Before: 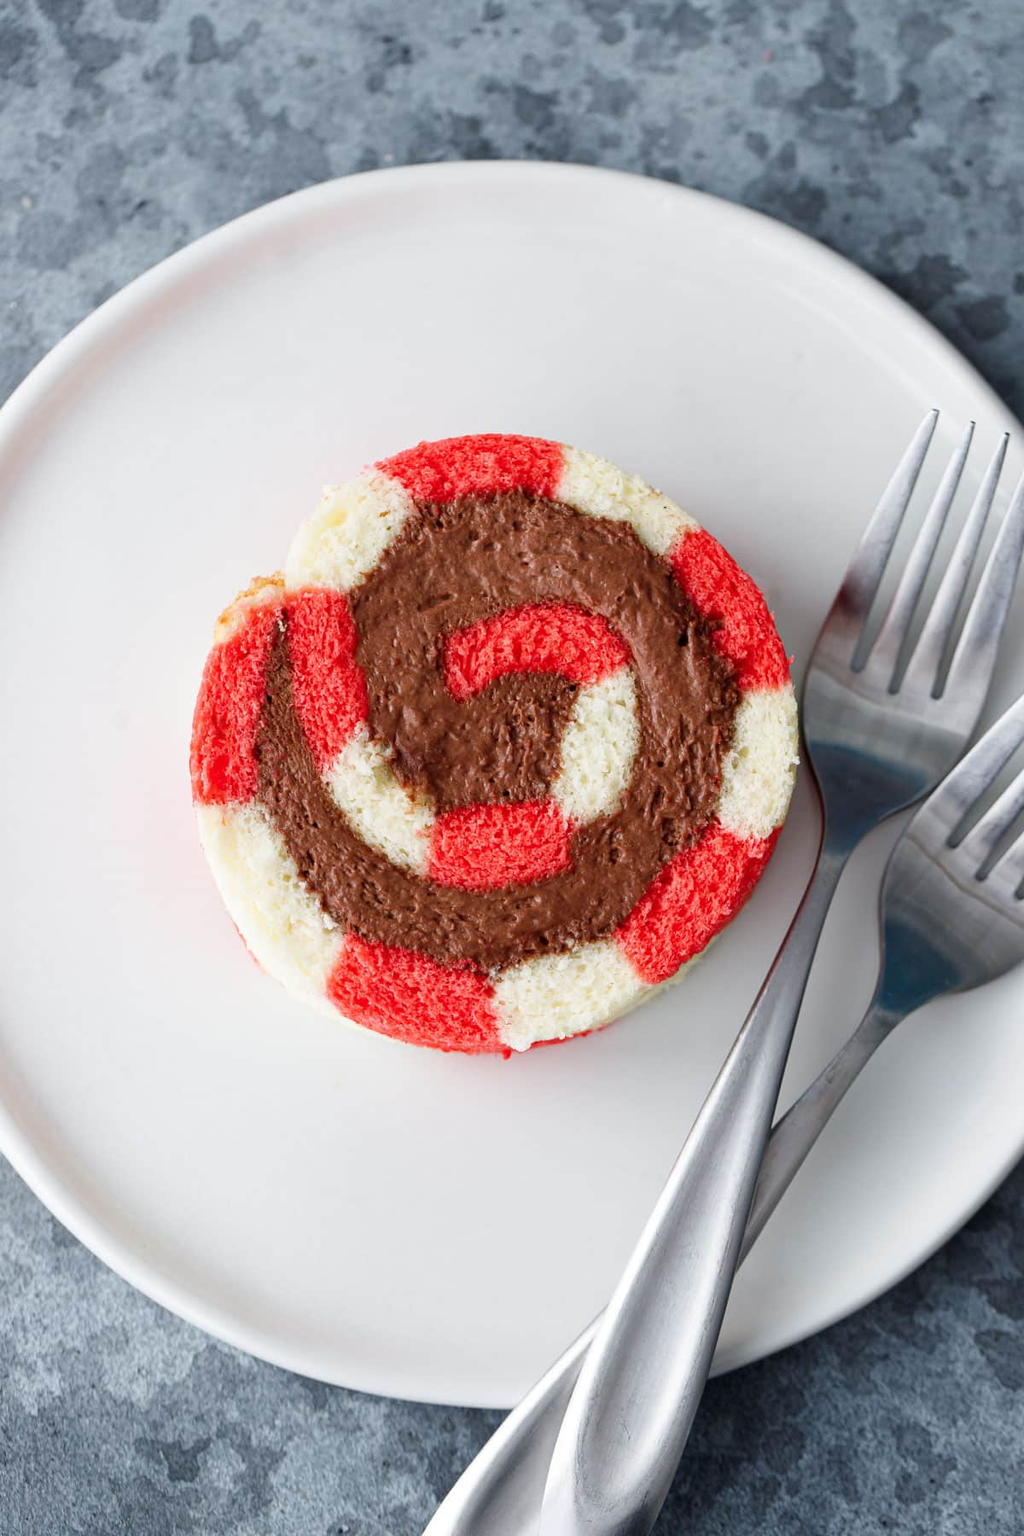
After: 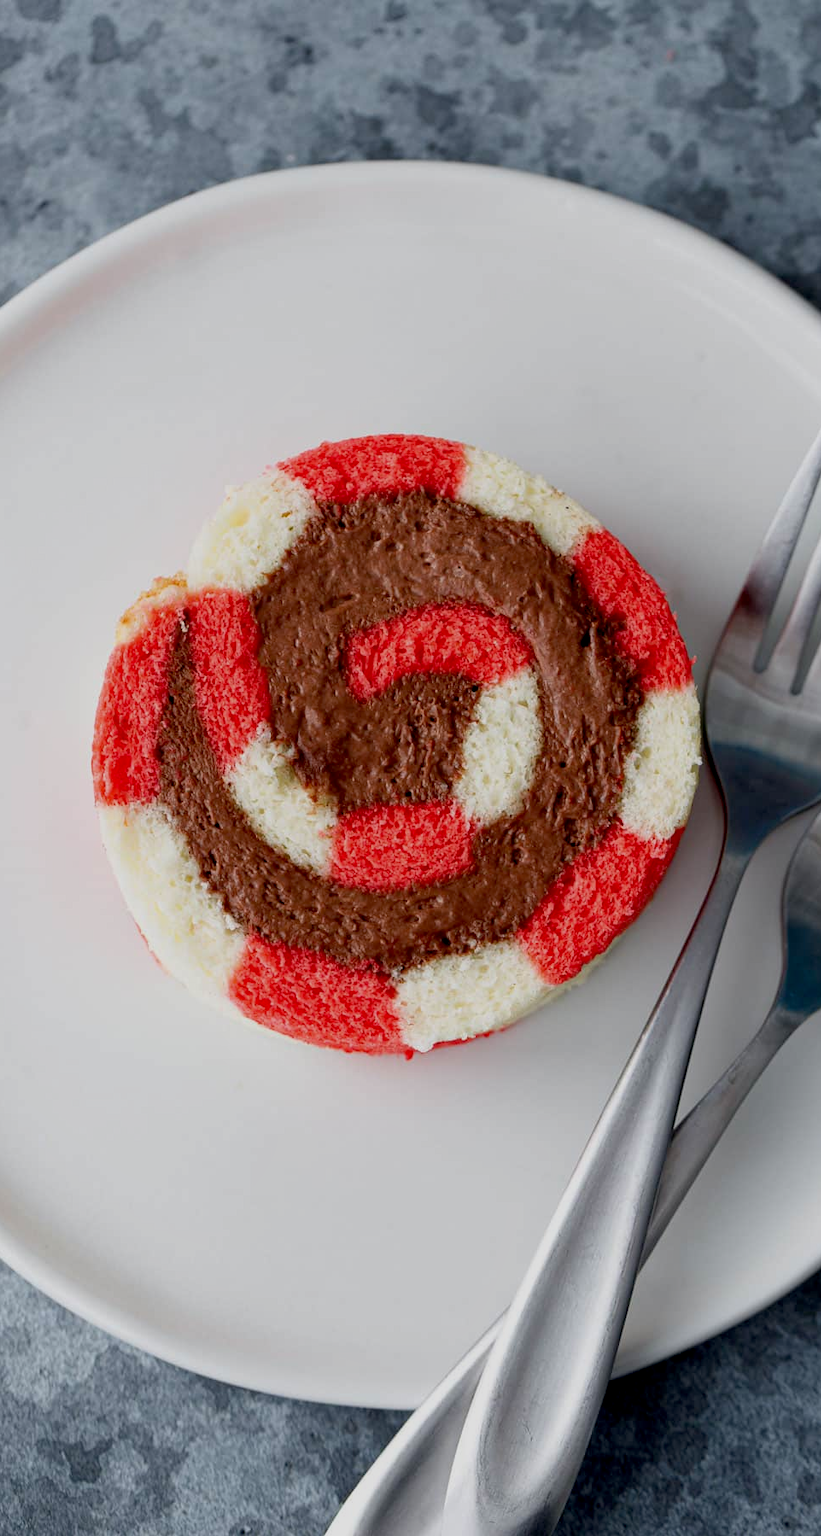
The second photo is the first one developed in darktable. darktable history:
exposure: black level correction 0.011, exposure -0.478 EV, compensate highlight preservation false
crop and rotate: left 9.597%, right 10.195%
bloom: size 9%, threshold 100%, strength 7%
tone equalizer: on, module defaults
